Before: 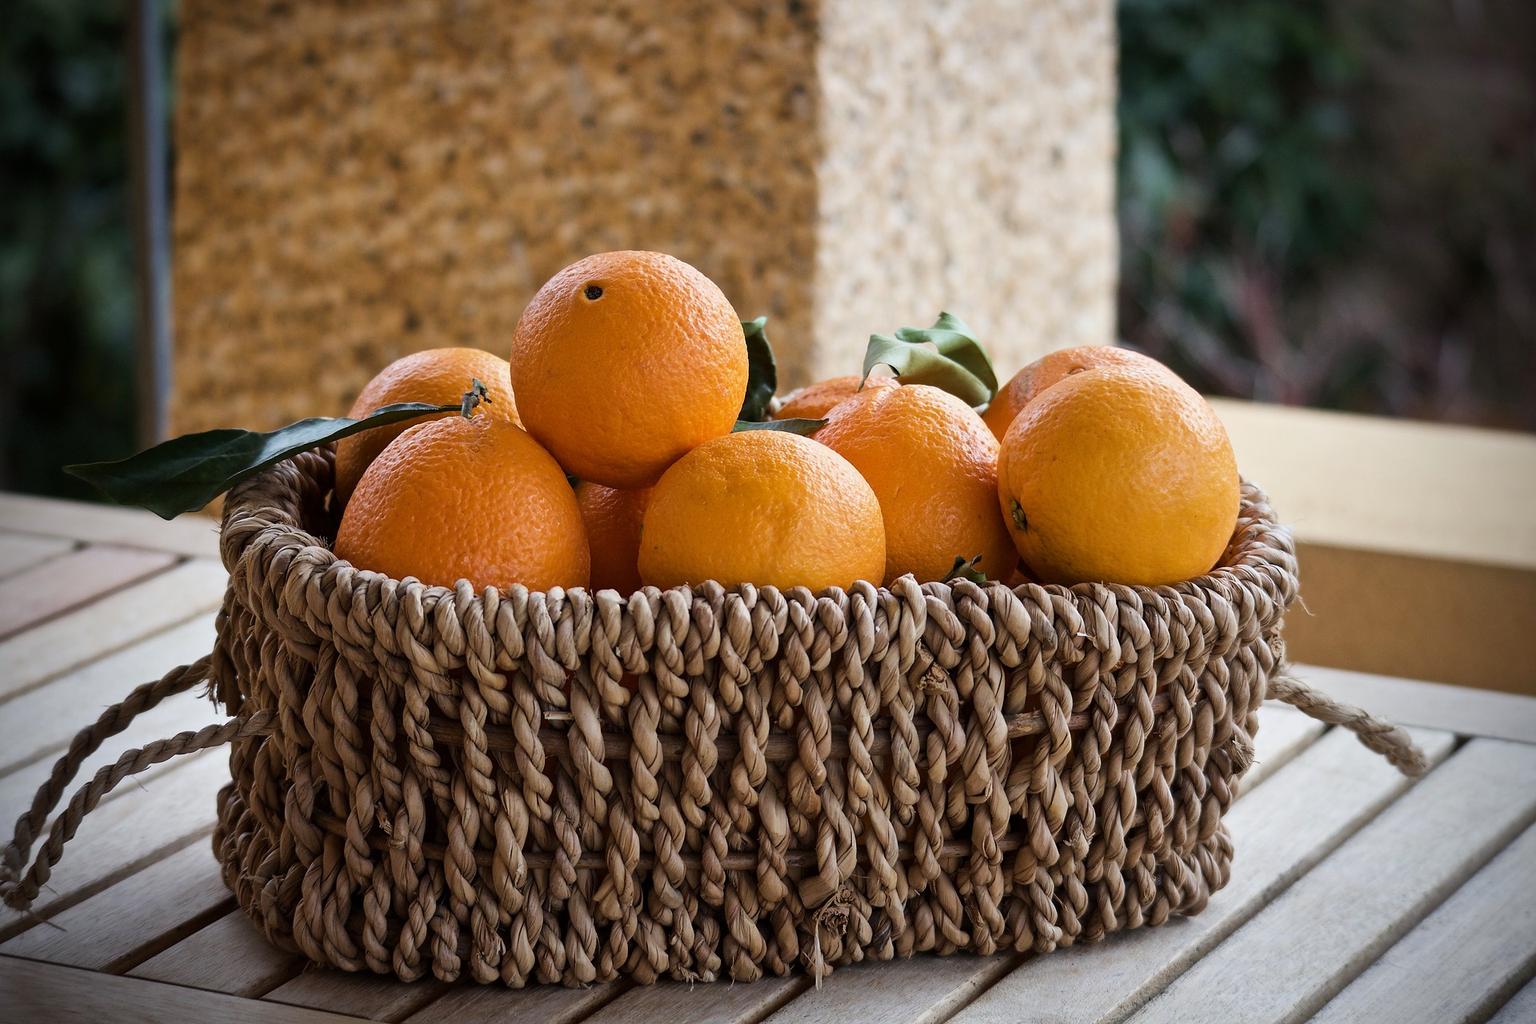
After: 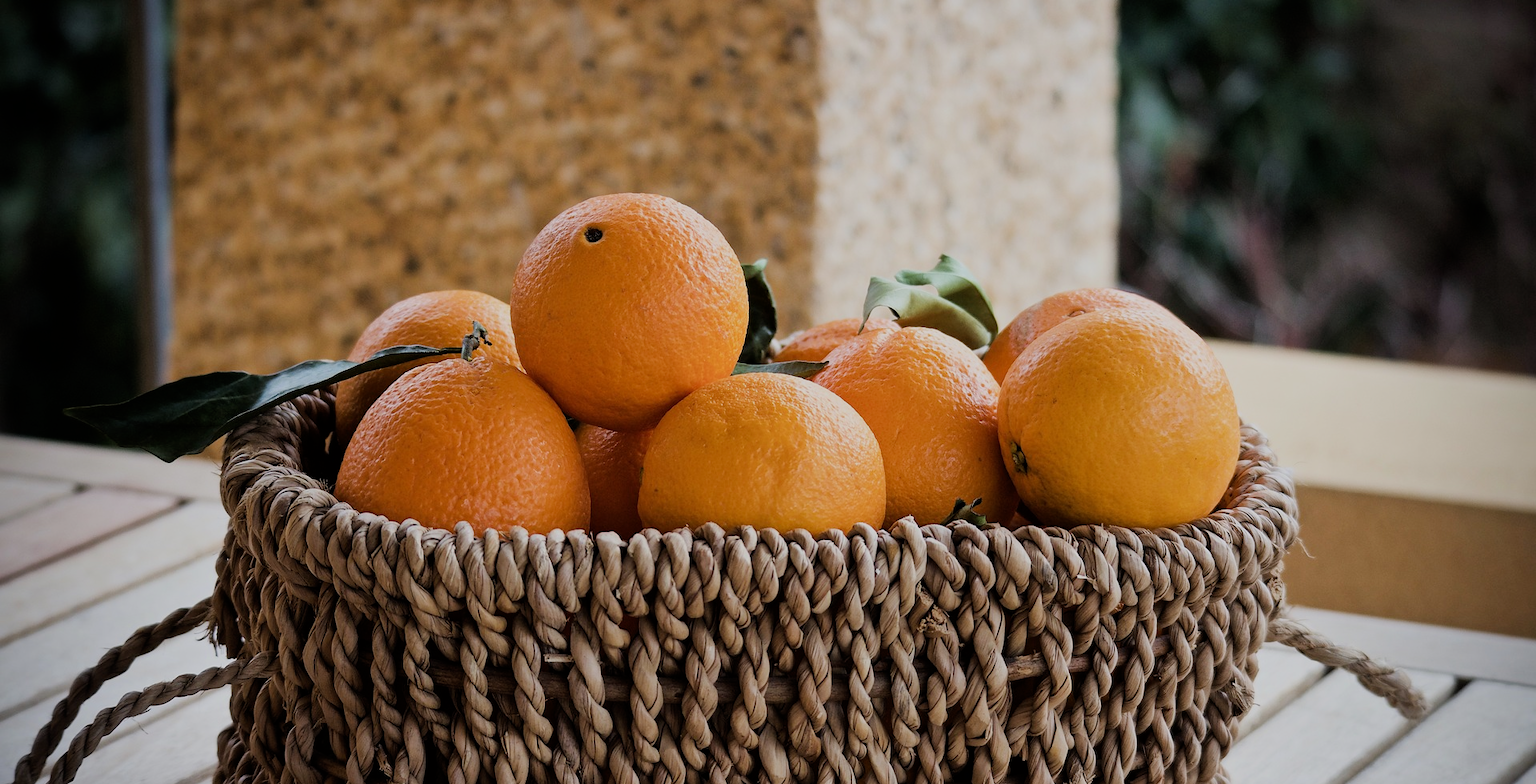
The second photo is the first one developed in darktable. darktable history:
filmic rgb: black relative exposure -7.65 EV, white relative exposure 4.56 EV, hardness 3.61
split-toning: shadows › saturation 0.61, highlights › saturation 0.58, balance -28.74, compress 87.36%
crop: top 5.667%, bottom 17.637%
